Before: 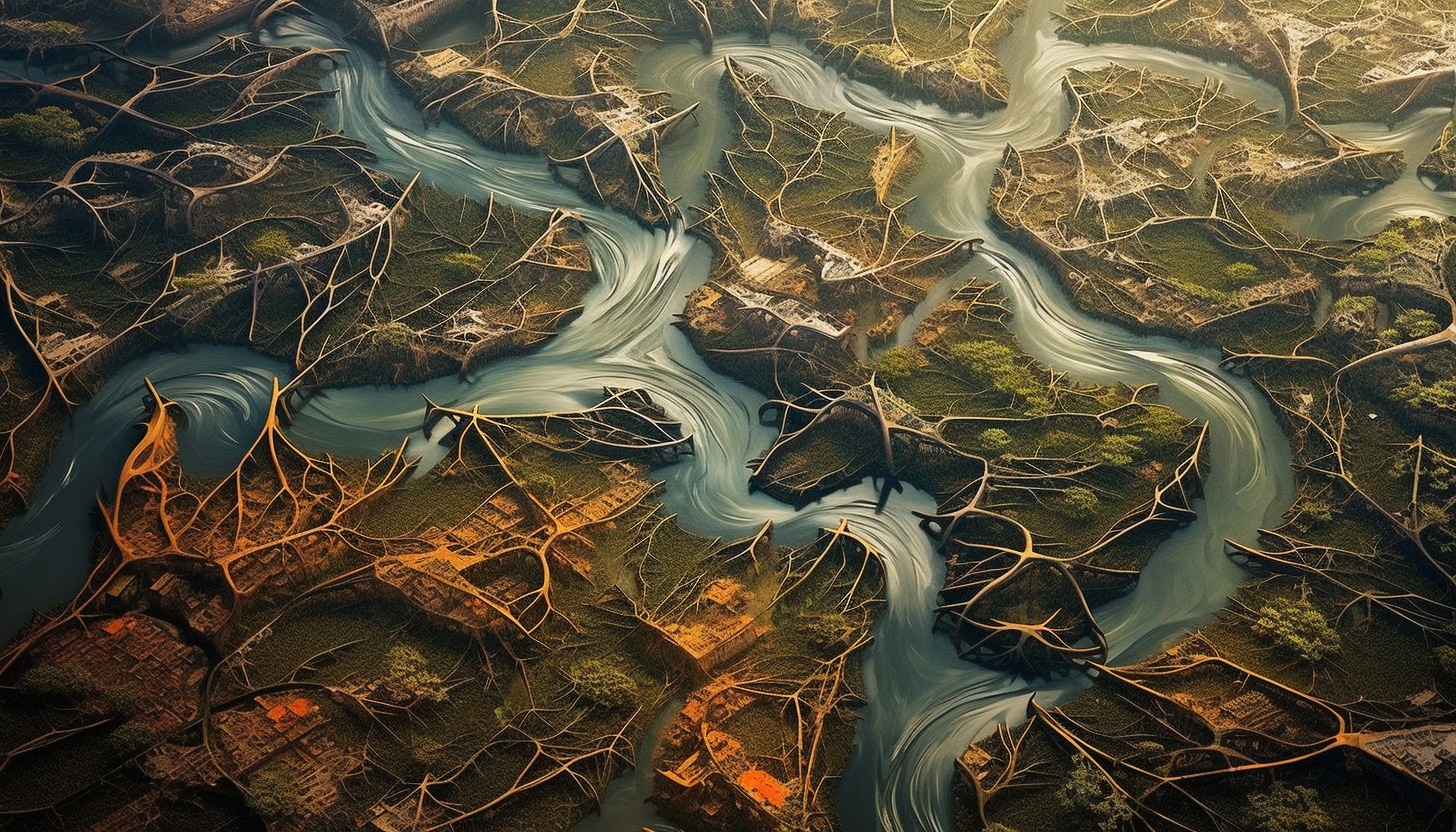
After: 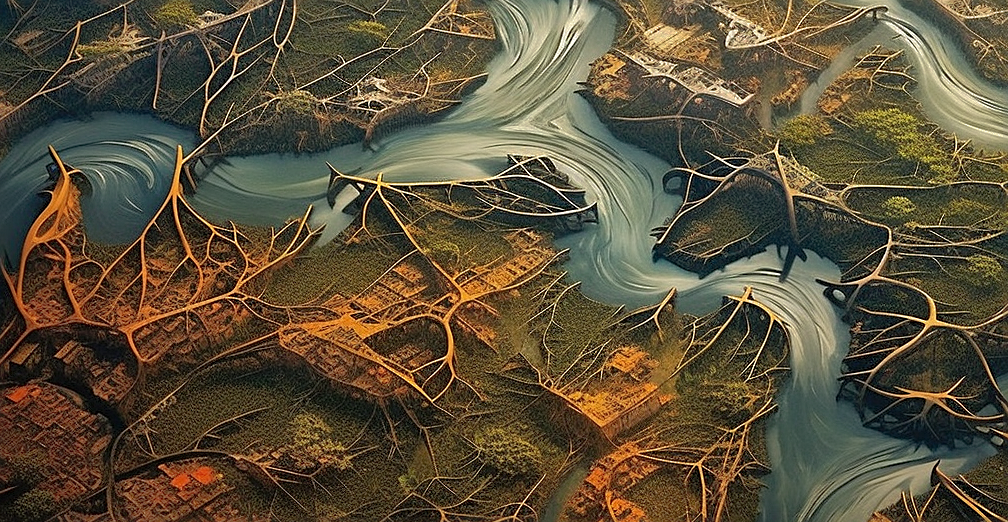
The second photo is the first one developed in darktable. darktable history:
crop: left 6.606%, top 27.893%, right 23.916%, bottom 8.739%
sharpen: on, module defaults
shadows and highlights: on, module defaults
